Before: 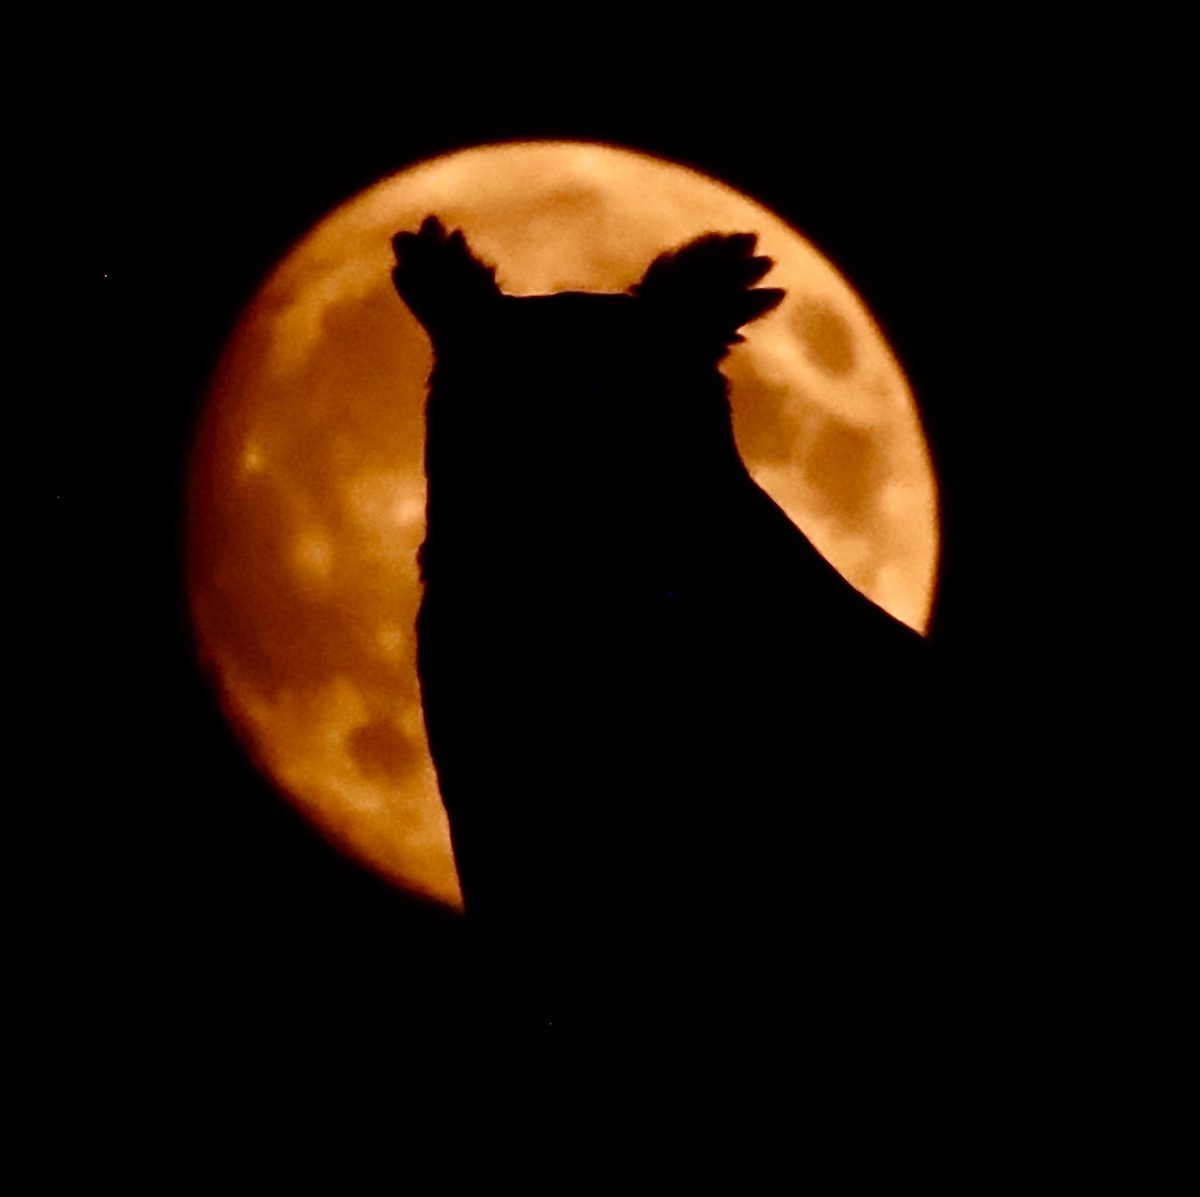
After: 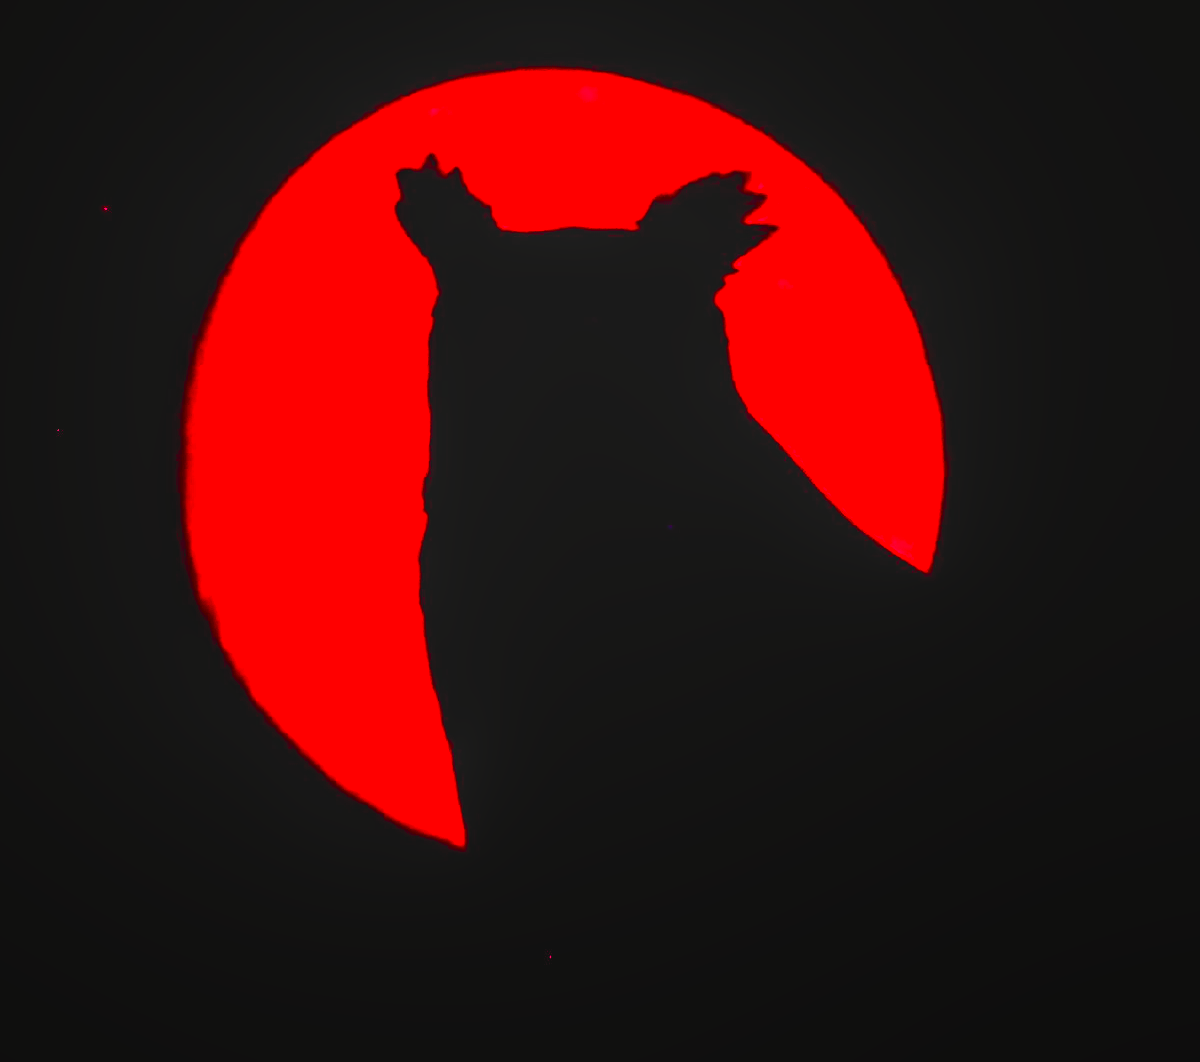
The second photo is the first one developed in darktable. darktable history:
white balance: red 4.26, blue 1.802
tone curve: curves: ch0 [(0, 0.029) (0.168, 0.142) (0.359, 0.44) (0.469, 0.544) (0.634, 0.722) (0.858, 0.903) (1, 0.968)]; ch1 [(0, 0) (0.437, 0.453) (0.472, 0.47) (0.502, 0.502) (0.54, 0.534) (0.57, 0.592) (0.618, 0.66) (0.699, 0.749) (0.859, 0.899) (1, 1)]; ch2 [(0, 0) (0.33, 0.301) (0.421, 0.443) (0.476, 0.498) (0.505, 0.503) (0.547, 0.557) (0.586, 0.634) (0.608, 0.676) (1, 1)], color space Lab, independent channels, preserve colors none
local contrast: detail 110%
crop and rotate: top 5.609%, bottom 5.609%
